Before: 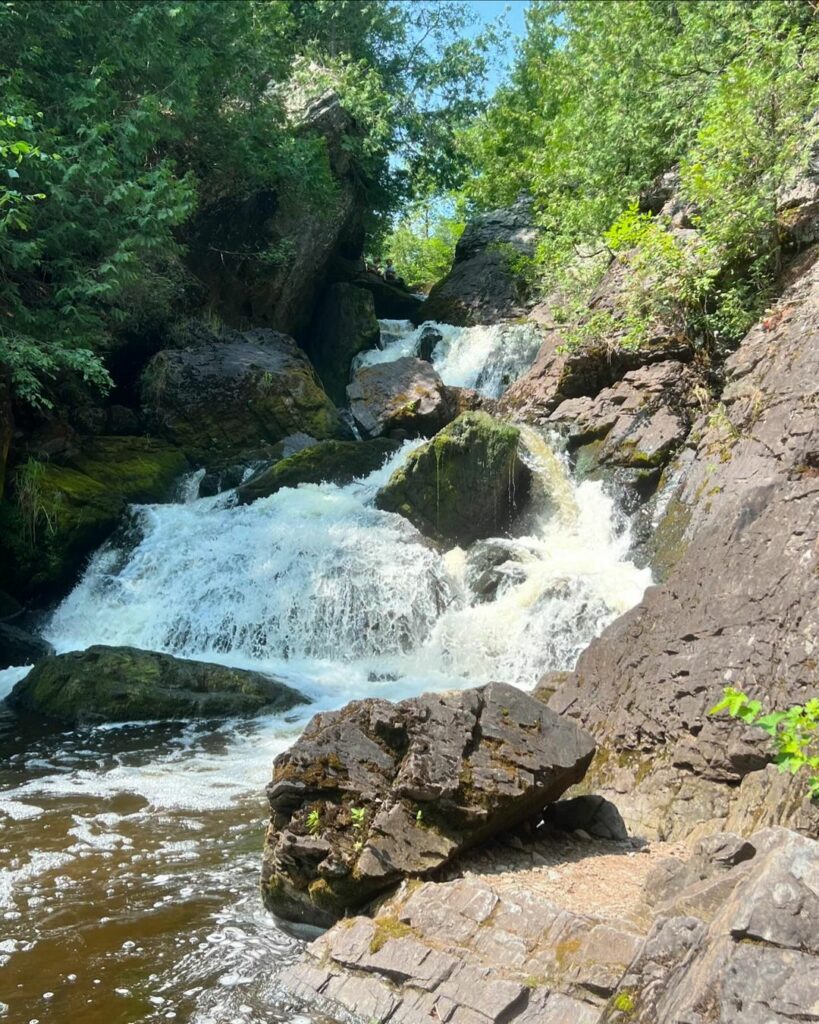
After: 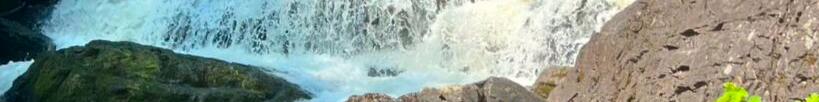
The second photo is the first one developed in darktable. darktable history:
white balance: red 1.029, blue 0.92
crop and rotate: top 59.084%, bottom 30.916%
color calibration: illuminant as shot in camera, x 0.358, y 0.373, temperature 4628.91 K
color balance rgb: linear chroma grading › global chroma 8.33%, perceptual saturation grading › global saturation 18.52%, global vibrance 7.87%
